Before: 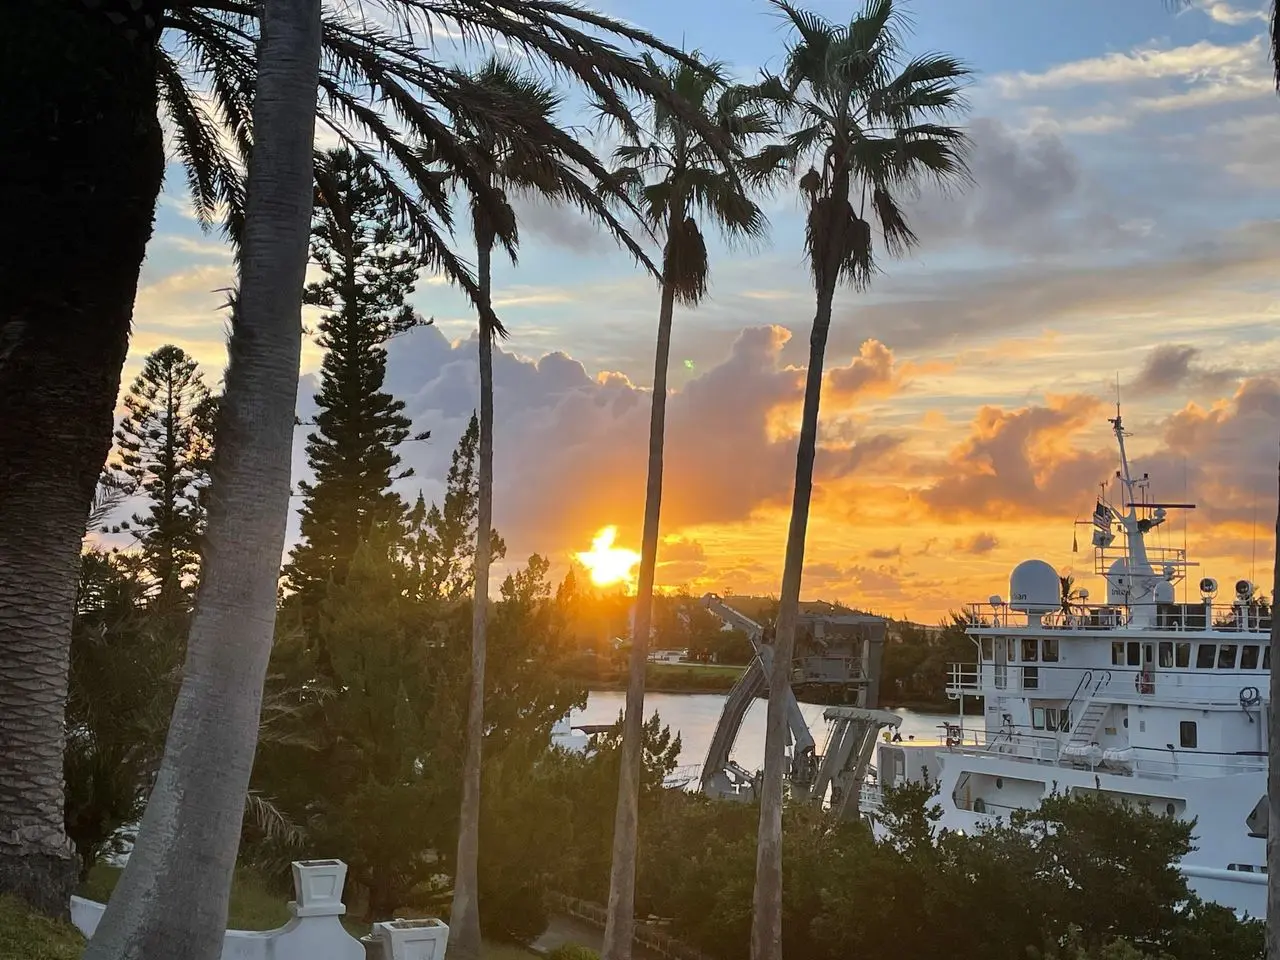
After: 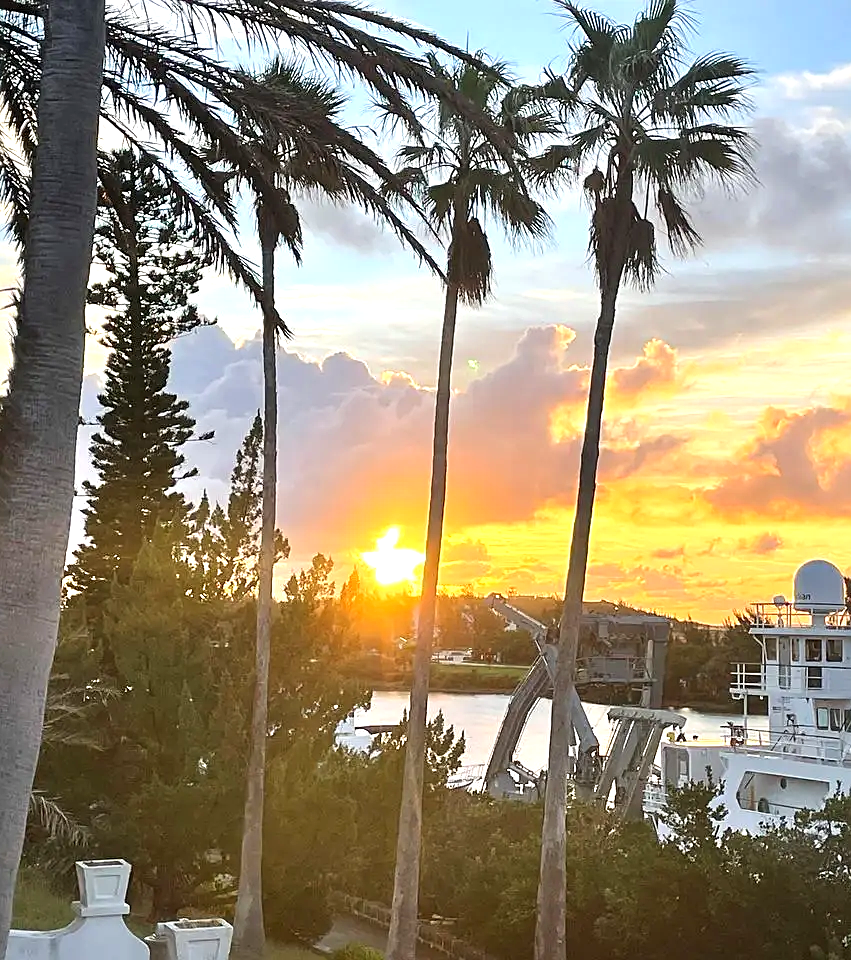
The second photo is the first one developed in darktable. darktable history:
crop: left 16.899%, right 16.556%
exposure: black level correction 0, exposure 0.9 EV, compensate highlight preservation false
sharpen: on, module defaults
